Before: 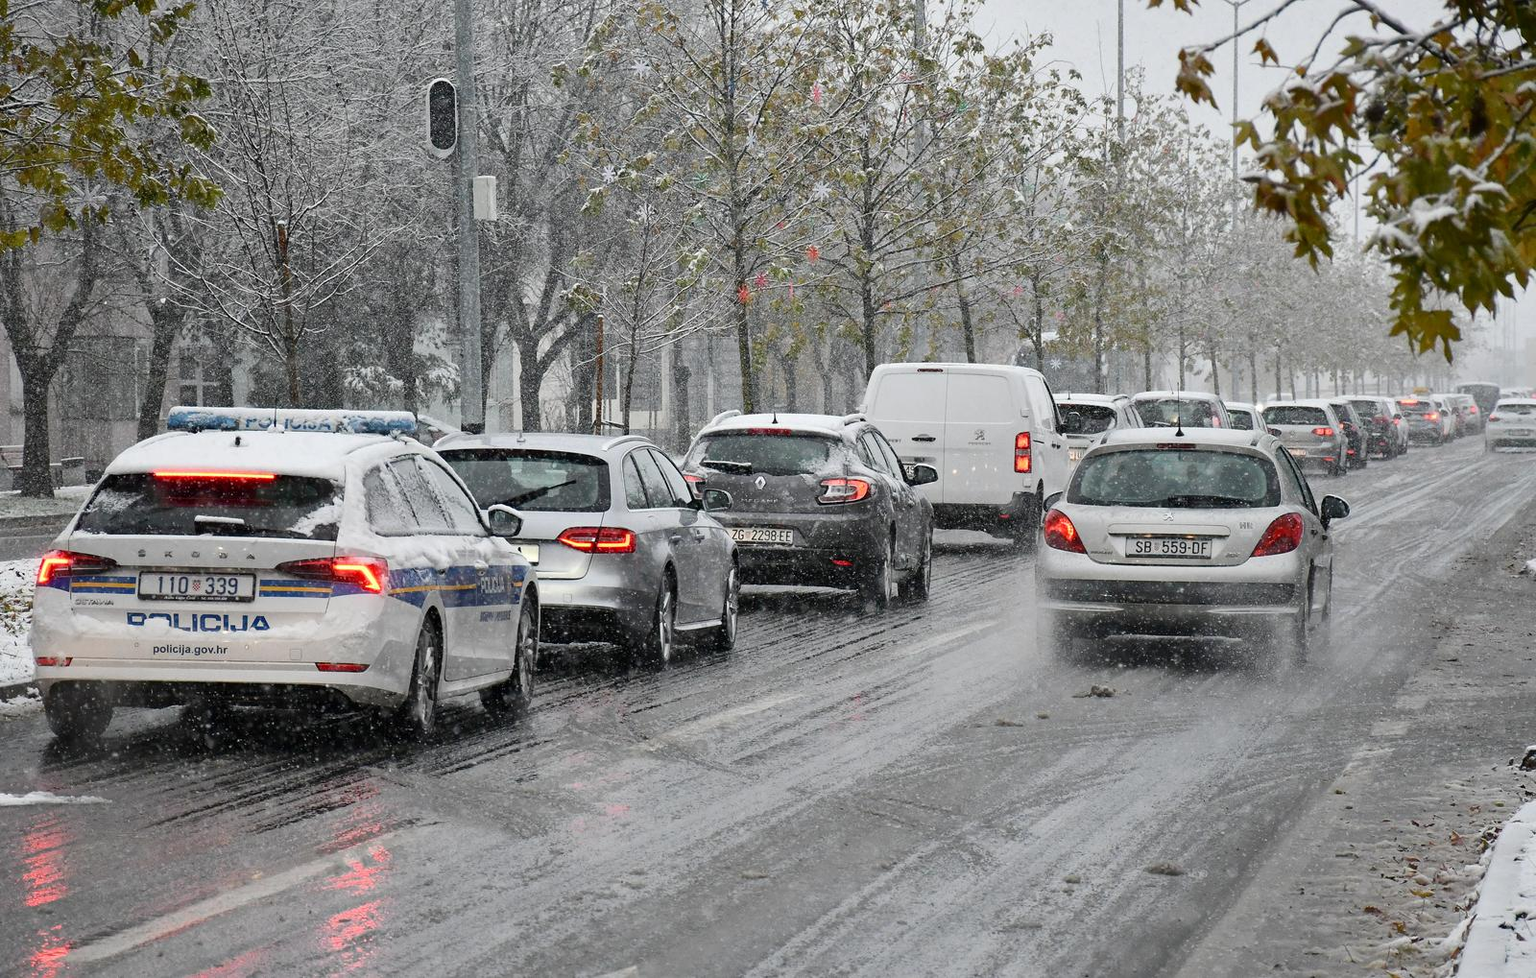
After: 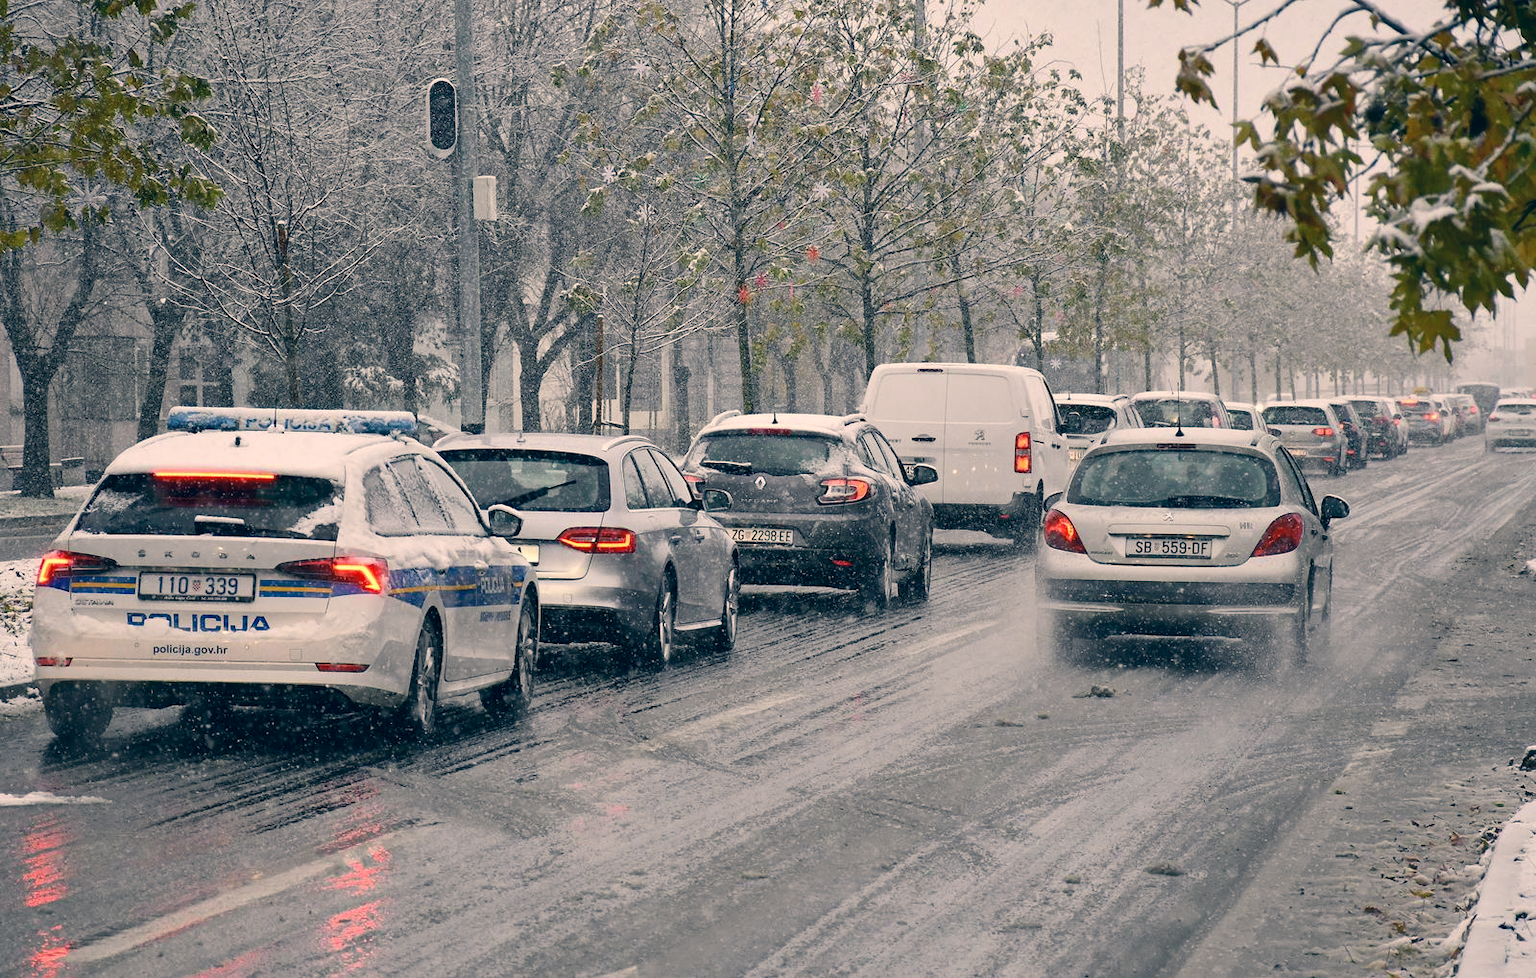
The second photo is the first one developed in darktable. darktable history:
color correction: highlights a* 10.28, highlights b* 14.12, shadows a* -10.35, shadows b* -14.9
